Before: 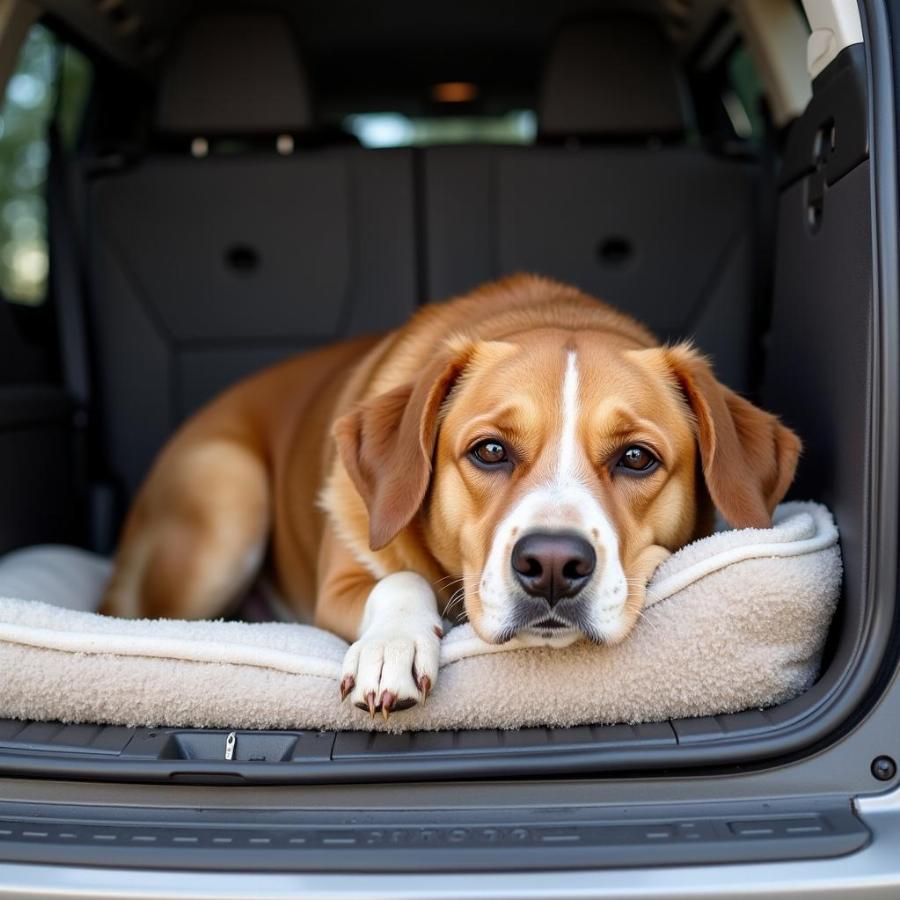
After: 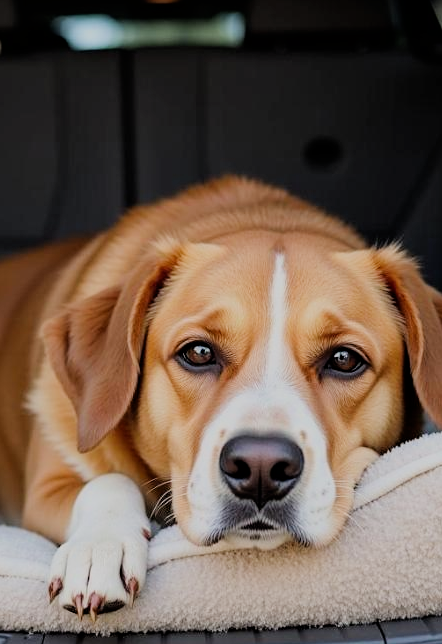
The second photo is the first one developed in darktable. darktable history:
crop: left 32.546%, top 10.995%, right 18.336%, bottom 17.435%
filmic rgb: black relative exposure -7.11 EV, white relative exposure 5.37 EV, hardness 3.02, iterations of high-quality reconstruction 0
sharpen: amount 0.2
